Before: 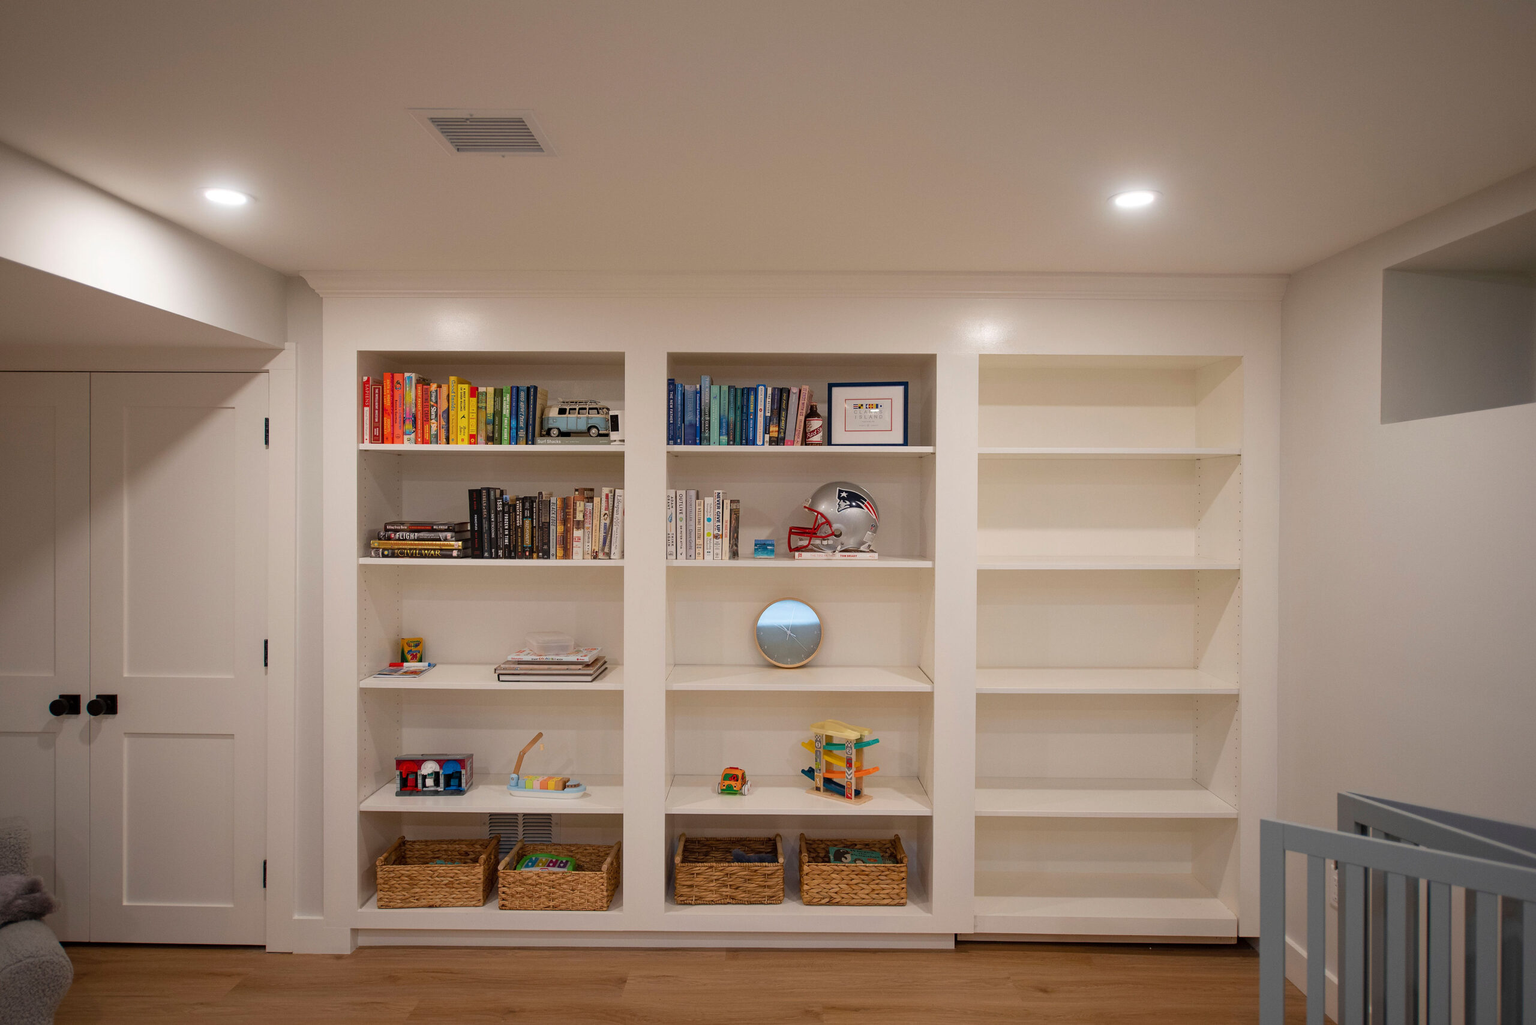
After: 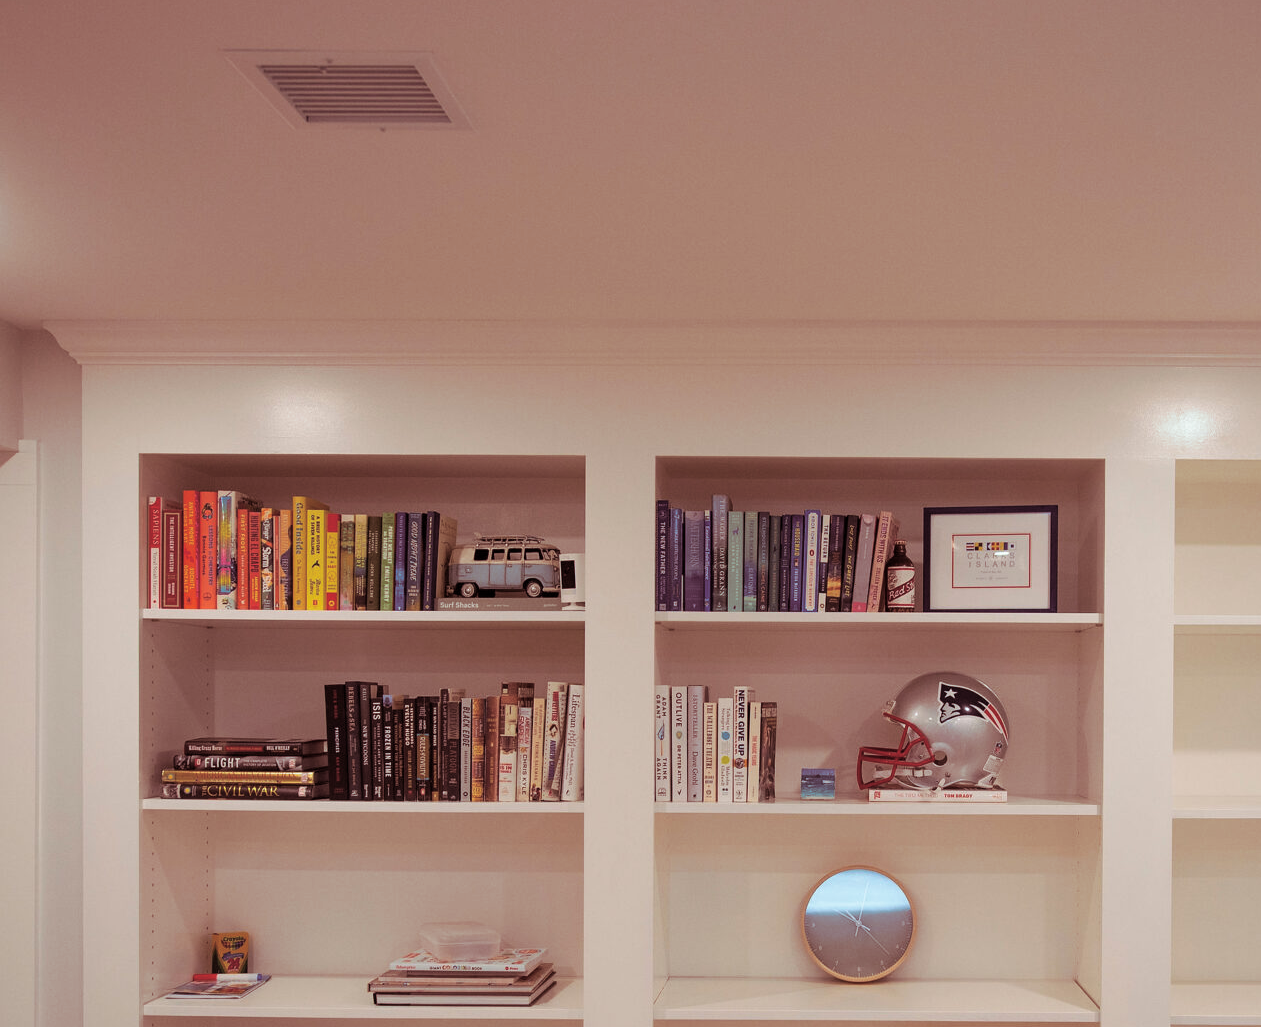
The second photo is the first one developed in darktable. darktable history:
split-toning: highlights › hue 180°
crop: left 17.835%, top 7.675%, right 32.881%, bottom 32.213%
